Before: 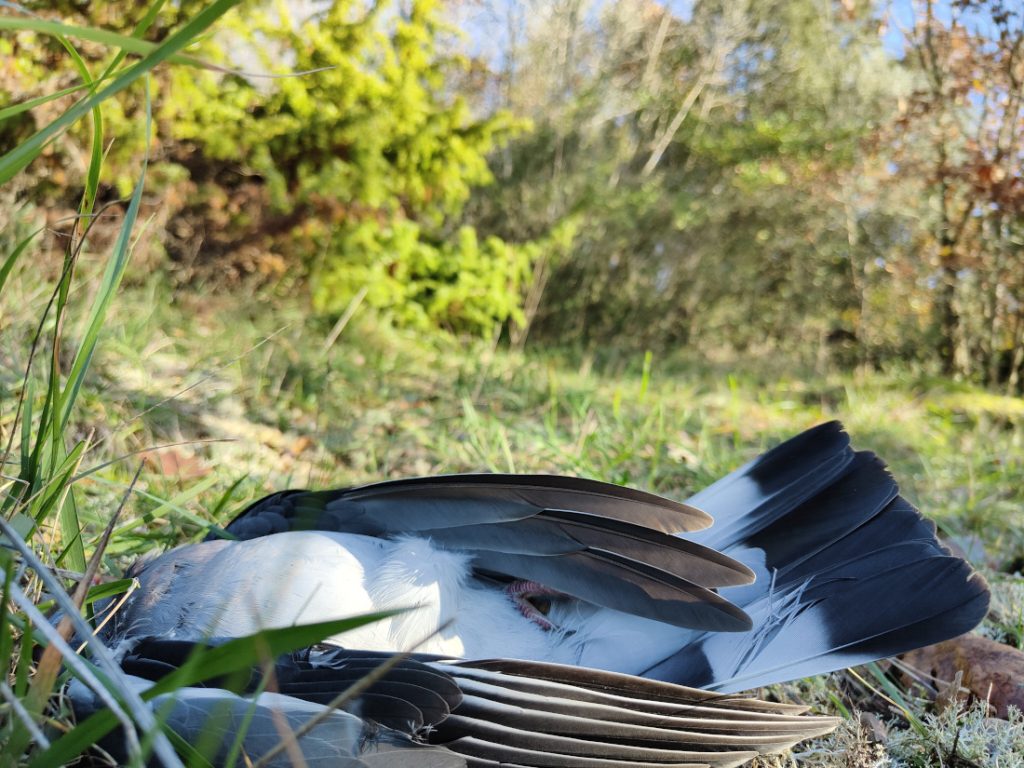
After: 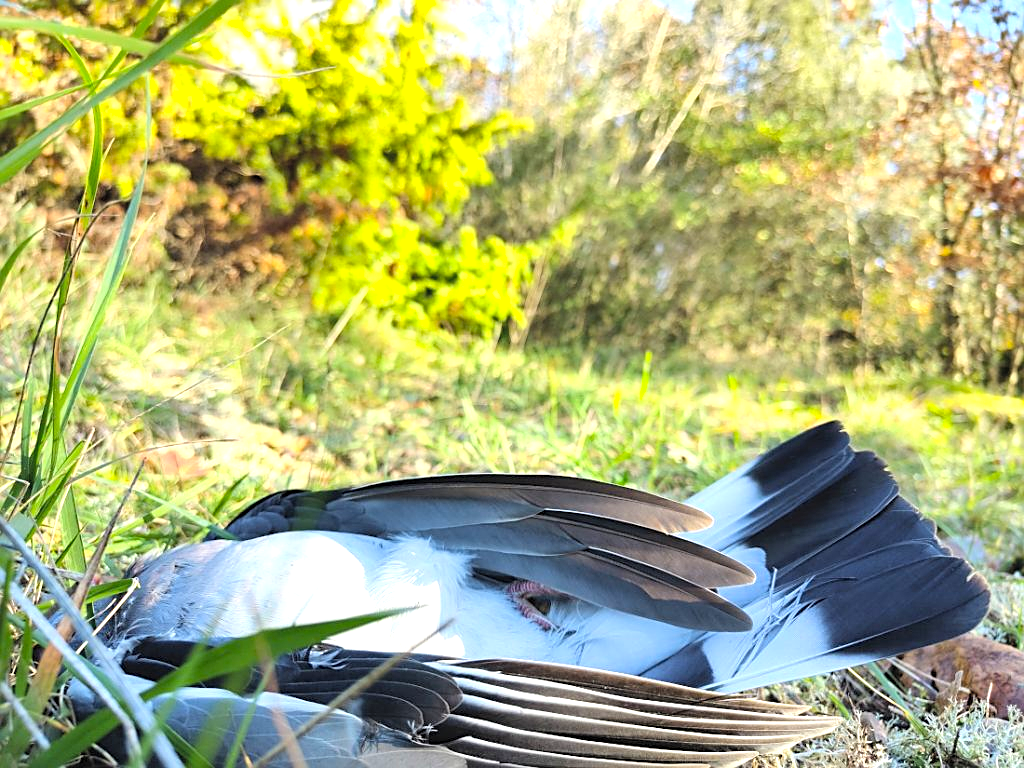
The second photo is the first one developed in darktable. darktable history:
sharpen: on, module defaults
exposure: exposure 0.6 EV, compensate highlight preservation false
color balance: contrast 6.48%, output saturation 113.3%
contrast brightness saturation: brightness 0.15
